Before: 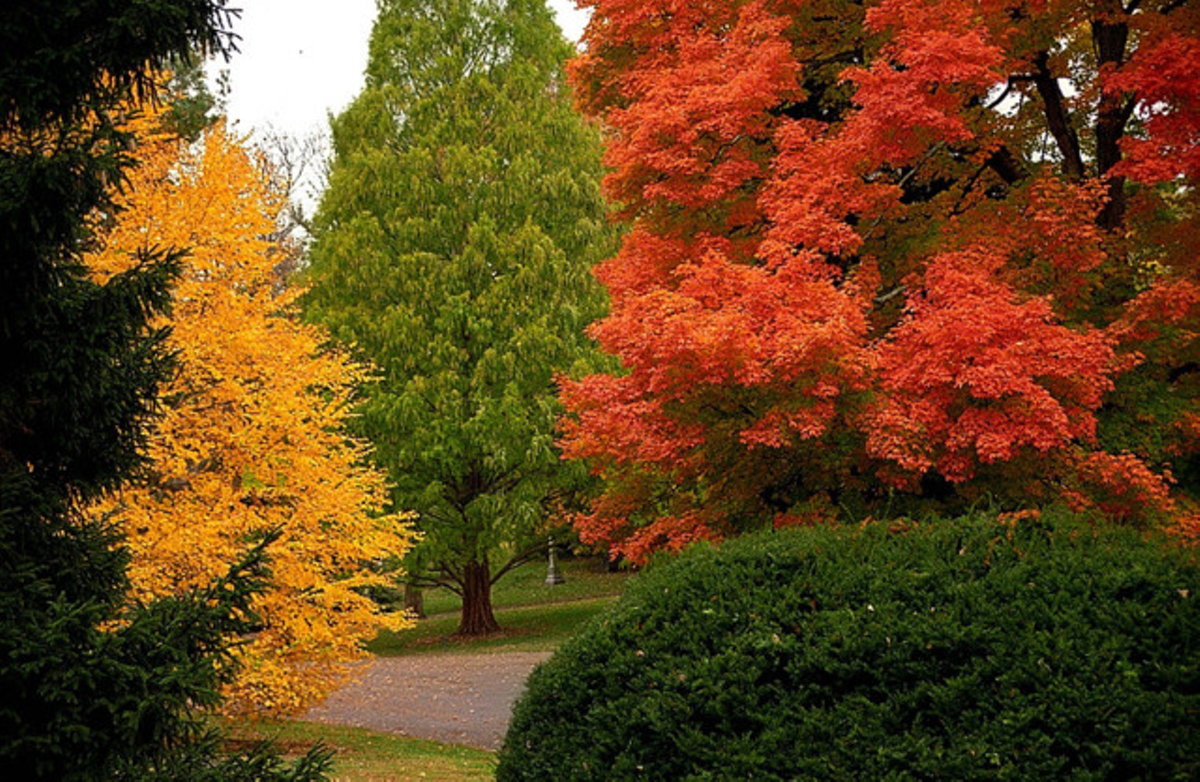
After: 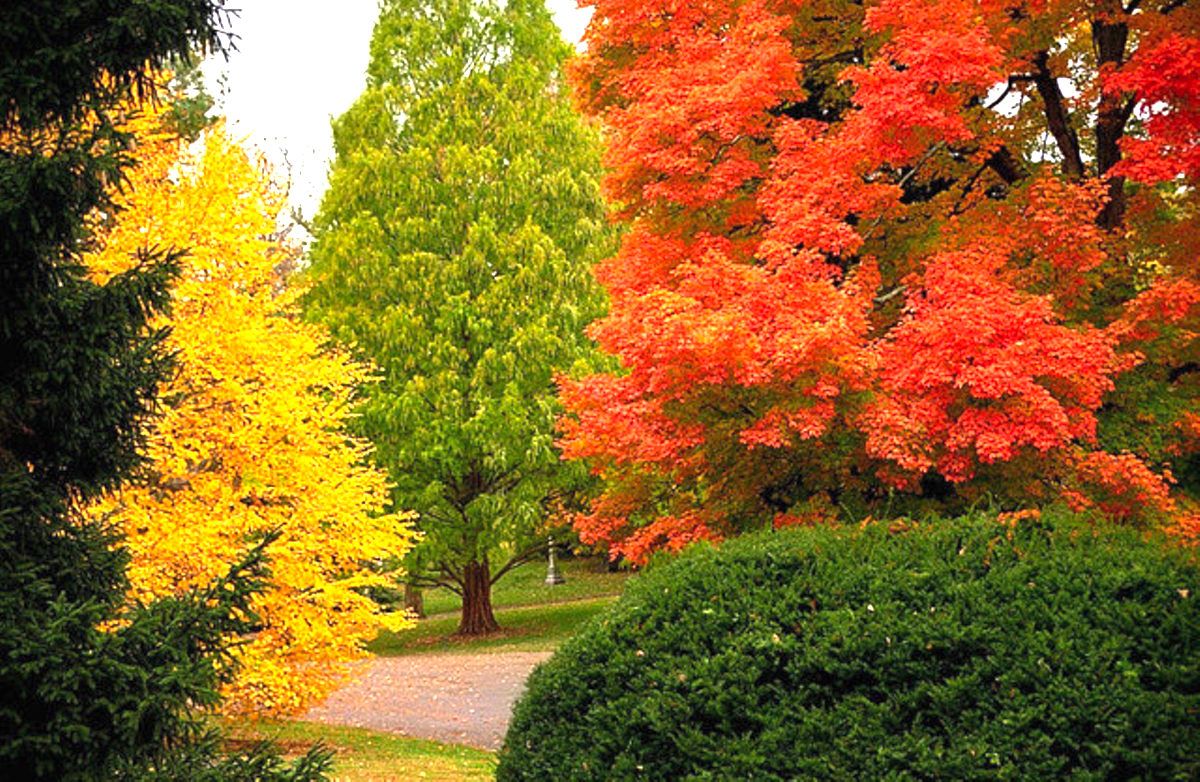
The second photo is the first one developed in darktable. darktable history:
shadows and highlights: shadows 24.91, highlights -23.76
color correction: highlights b* 0.027, saturation 1.07
exposure: black level correction 0, exposure 1.385 EV, compensate exposure bias true, compensate highlight preservation false
